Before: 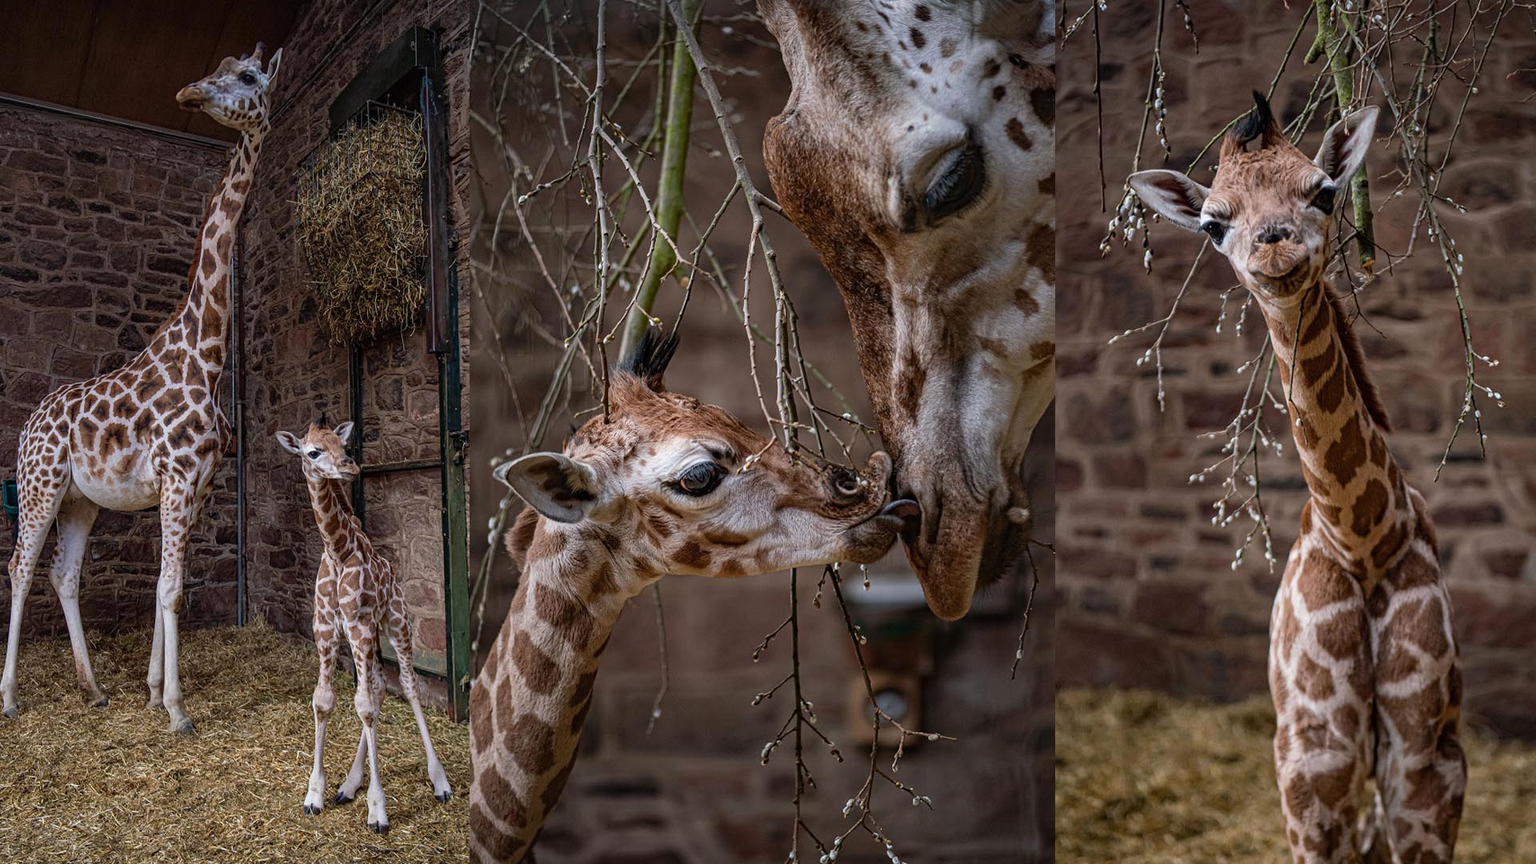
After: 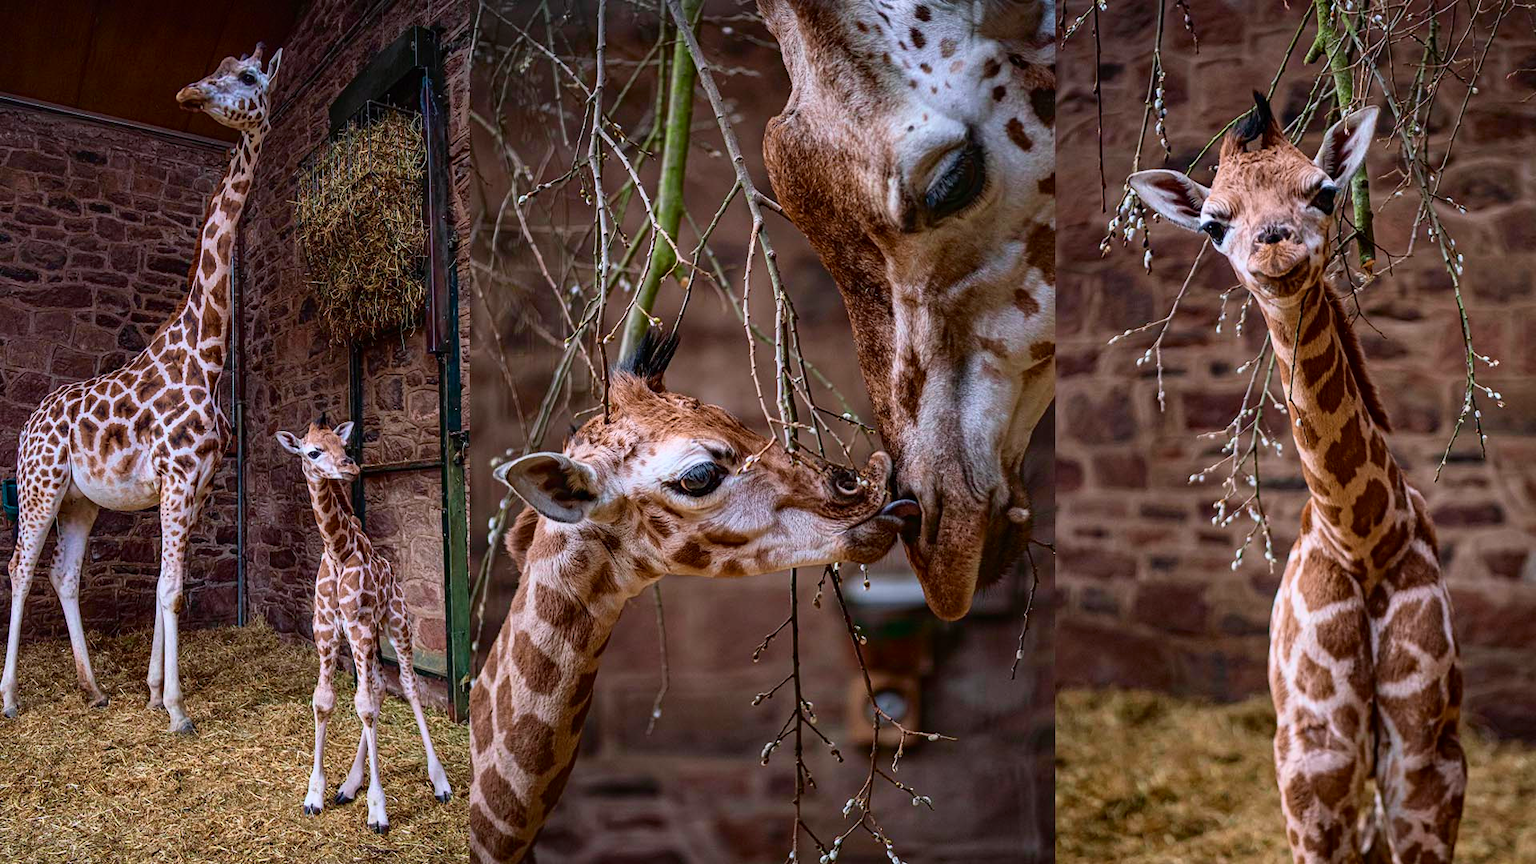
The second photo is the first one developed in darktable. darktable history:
tone curve: curves: ch0 [(0, 0) (0.091, 0.075) (0.409, 0.457) (0.733, 0.82) (0.844, 0.908) (0.909, 0.942) (1, 0.973)]; ch1 [(0, 0) (0.437, 0.404) (0.5, 0.5) (0.529, 0.556) (0.58, 0.606) (0.616, 0.654) (1, 1)]; ch2 [(0, 0) (0.442, 0.415) (0.5, 0.5) (0.535, 0.557) (0.585, 0.62) (1, 1)], color space Lab, independent channels, preserve colors none
white balance: red 0.983, blue 1.036
